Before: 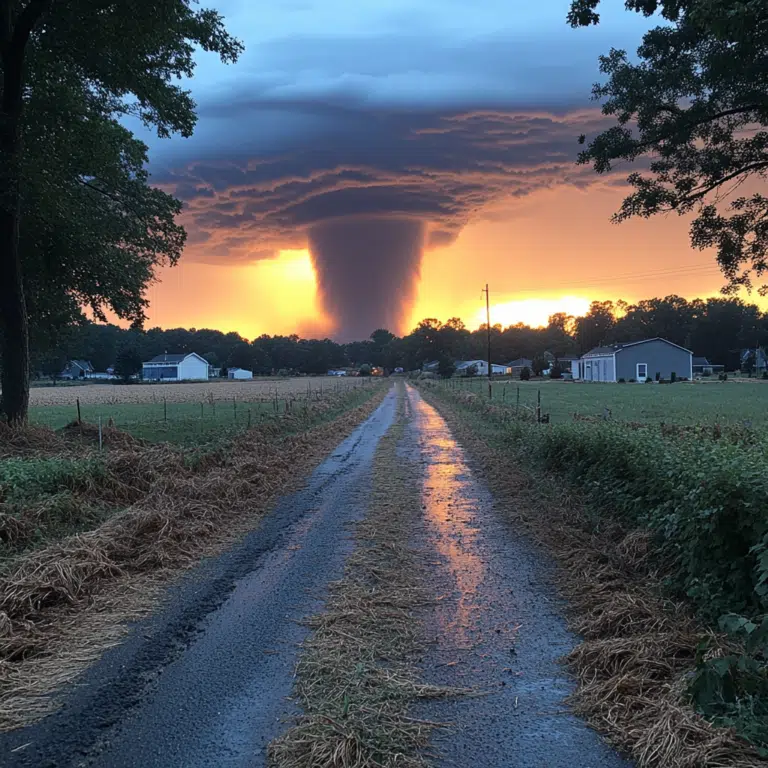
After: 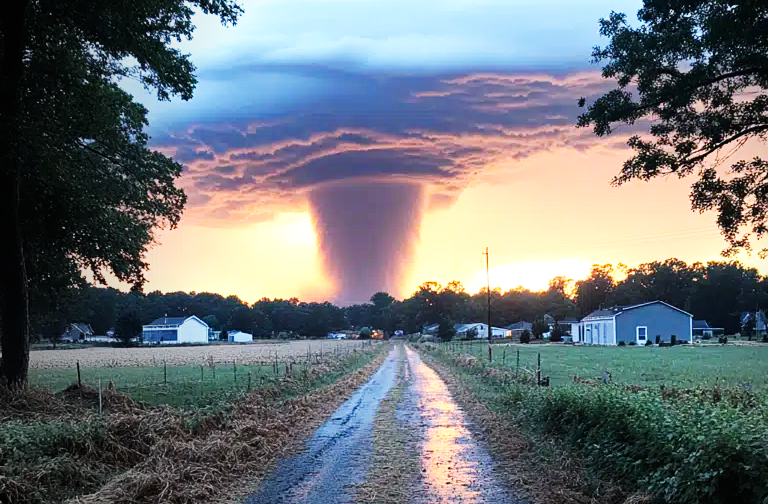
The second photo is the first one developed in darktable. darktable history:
base curve: curves: ch0 [(0, 0) (0.007, 0.004) (0.027, 0.03) (0.046, 0.07) (0.207, 0.54) (0.442, 0.872) (0.673, 0.972) (1, 1)], preserve colors none
crop and rotate: top 4.848%, bottom 29.503%
vignetting: fall-off start 73.57%, center (0.22, -0.235)
